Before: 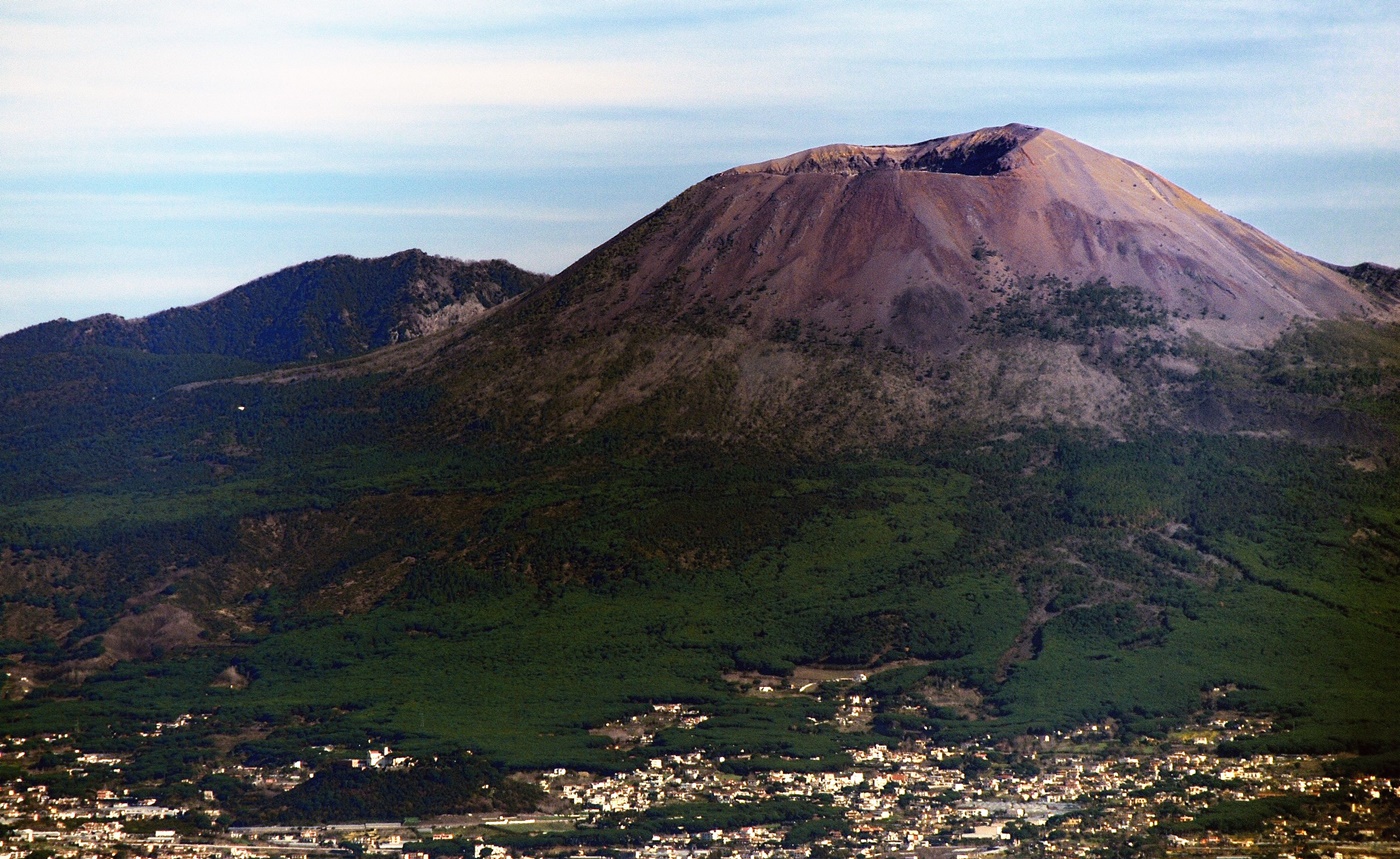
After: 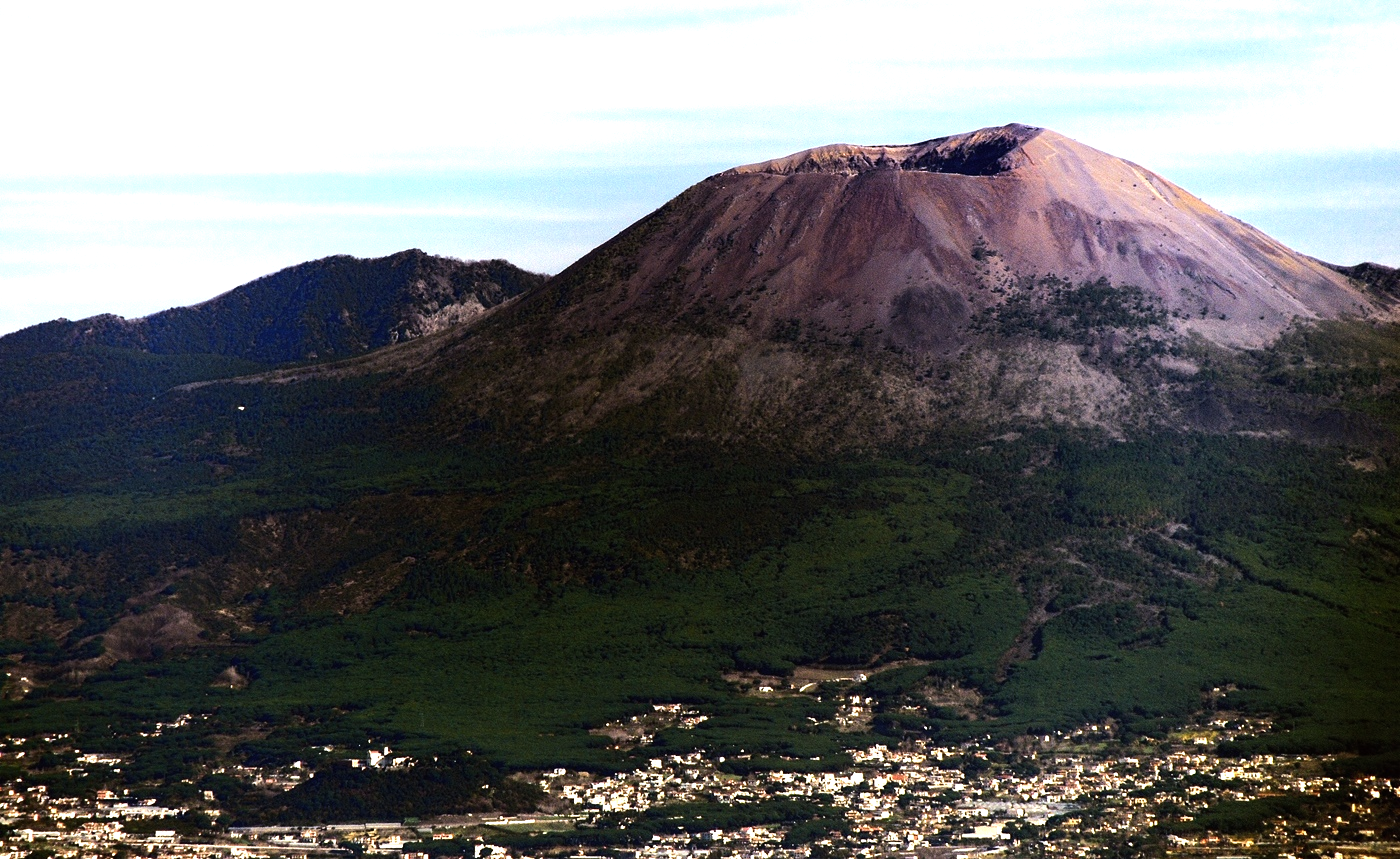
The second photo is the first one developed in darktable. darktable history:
tone equalizer: -8 EV -0.75 EV, -7 EV -0.7 EV, -6 EV -0.6 EV, -5 EV -0.4 EV, -3 EV 0.4 EV, -2 EV 0.6 EV, -1 EV 0.7 EV, +0 EV 0.75 EV, edges refinement/feathering 500, mask exposure compensation -1.57 EV, preserve details no
exposure: exposure 0.02 EV, compensate highlight preservation false
